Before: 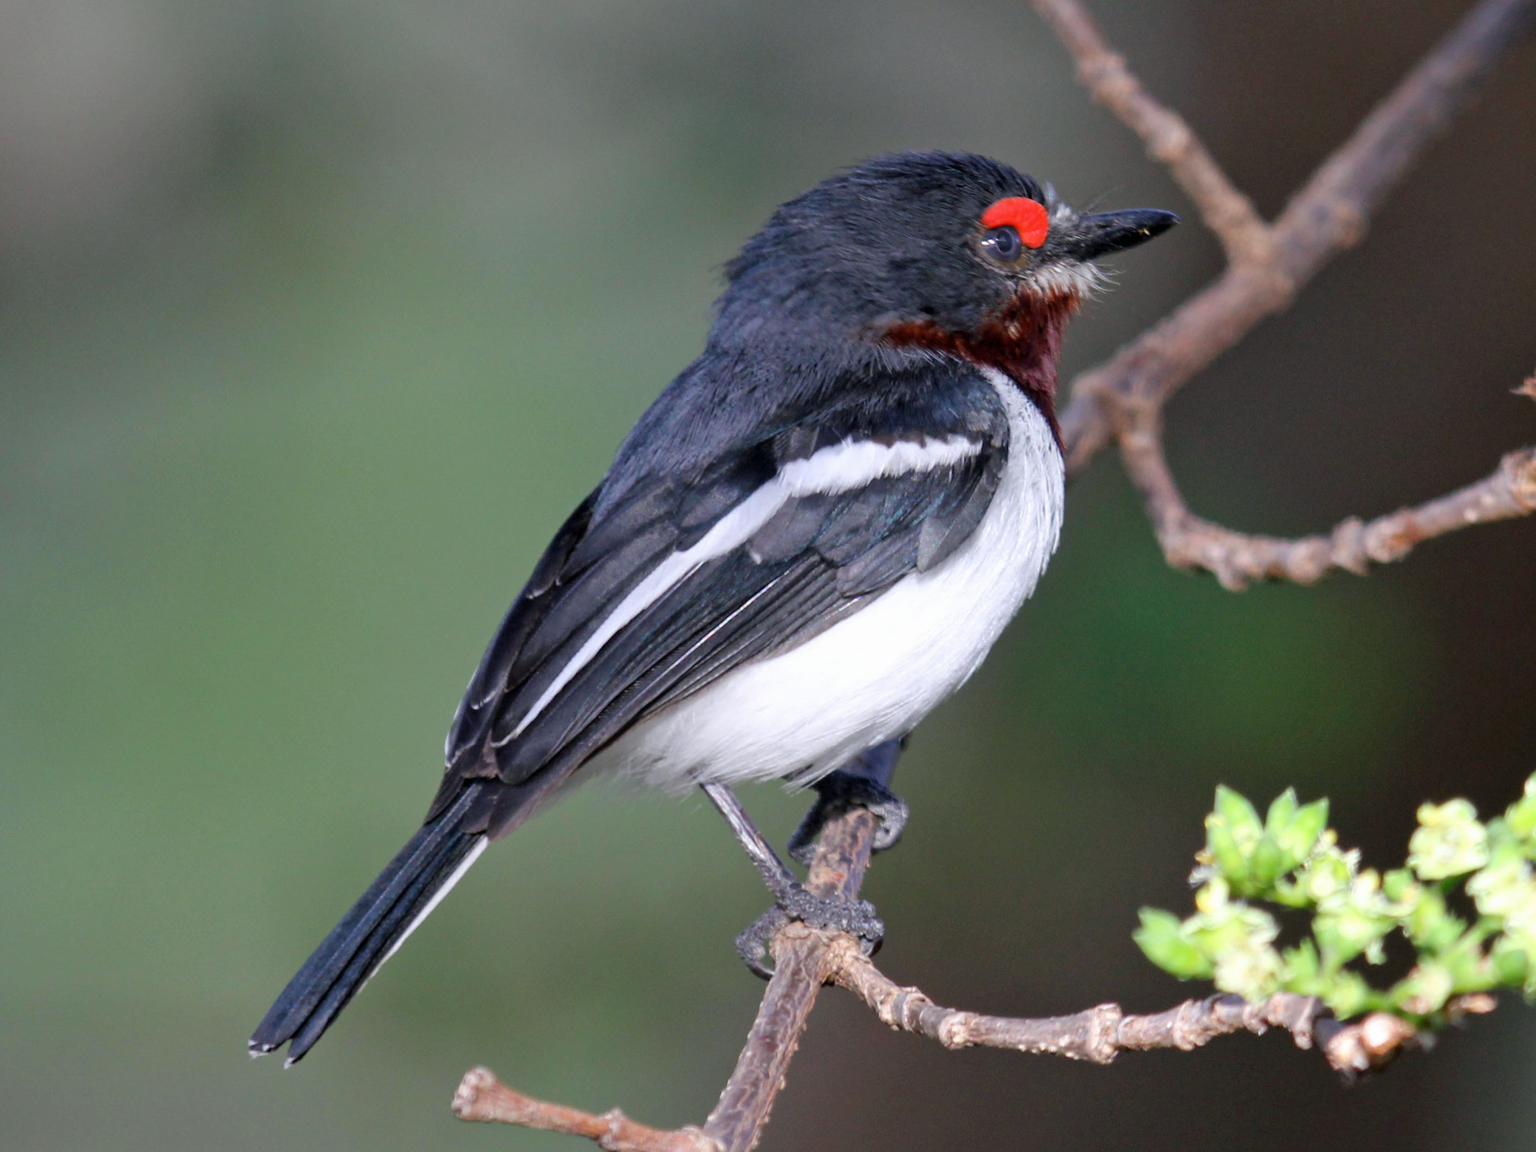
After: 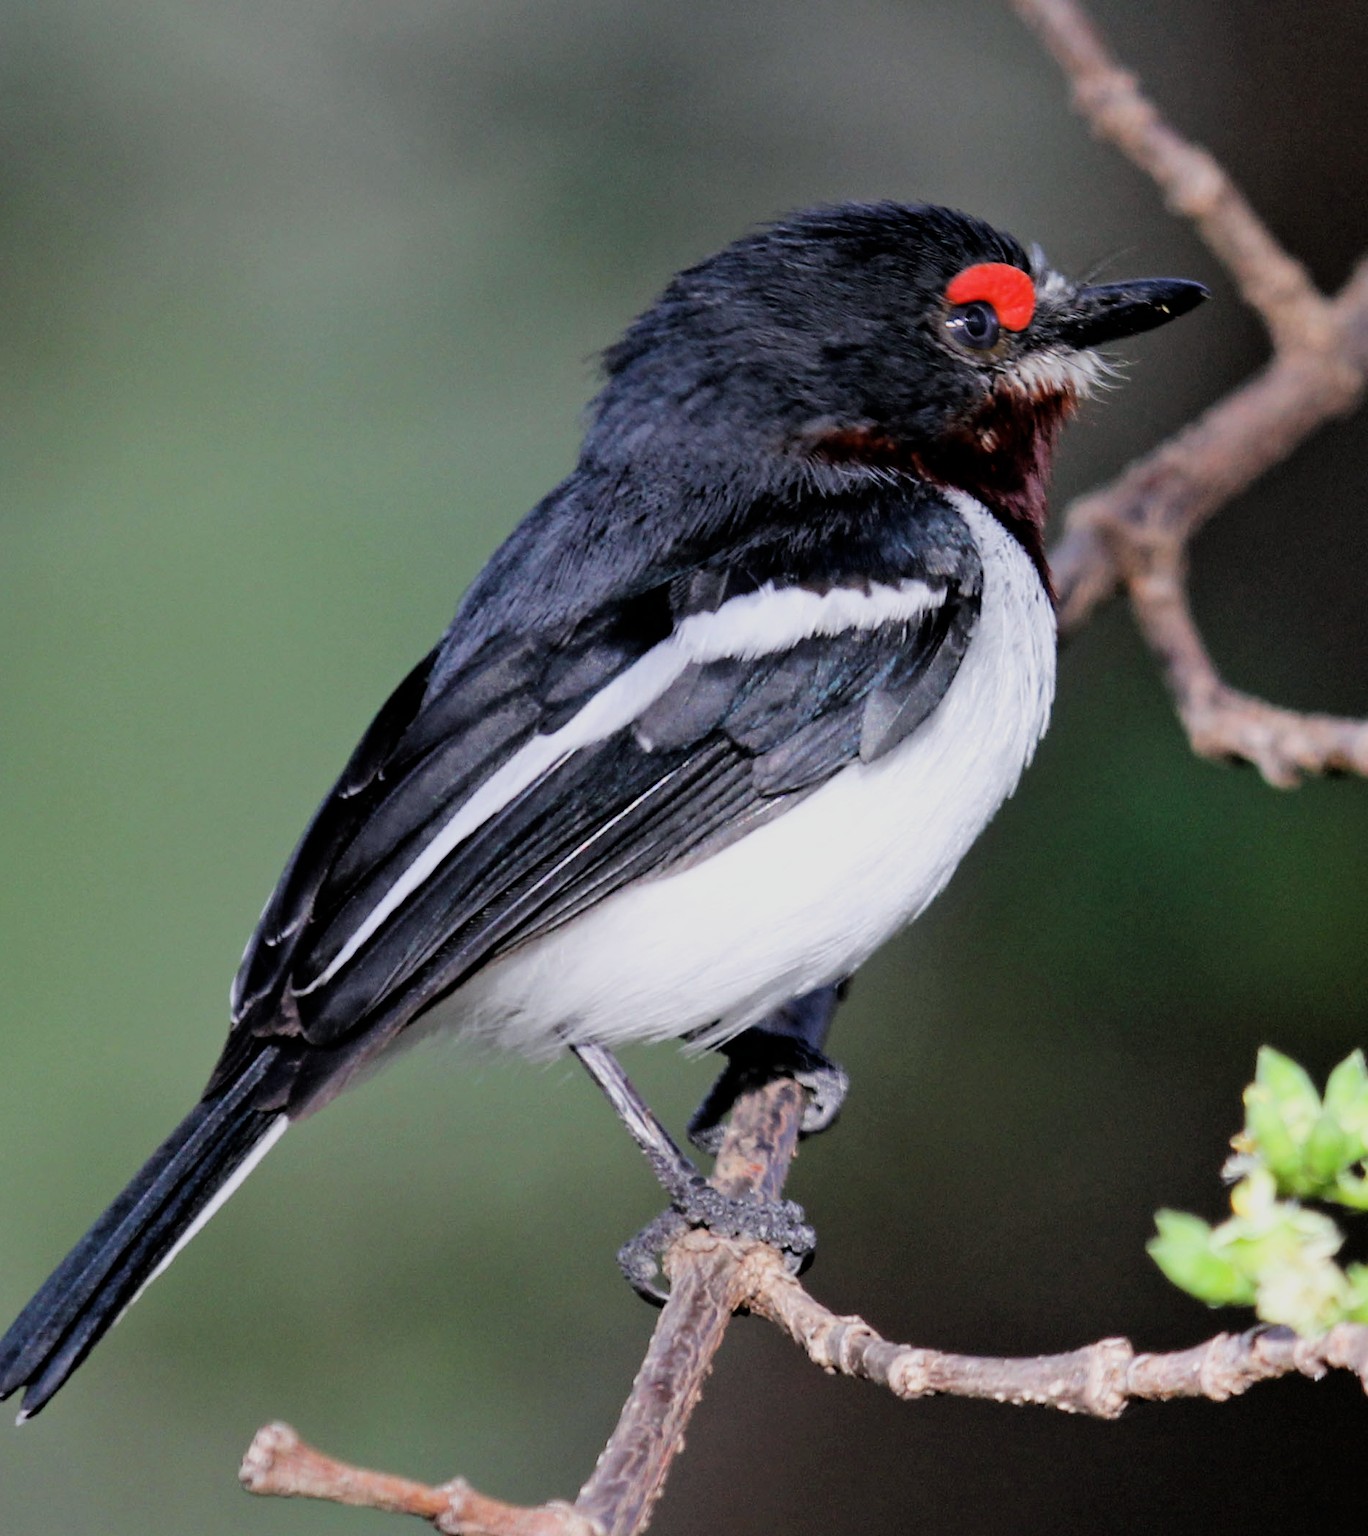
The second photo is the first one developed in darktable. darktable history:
filmic rgb: black relative exposure -5 EV, hardness 2.88, contrast 1.3, highlights saturation mix -30%
crop and rotate: left 17.732%, right 15.423%
